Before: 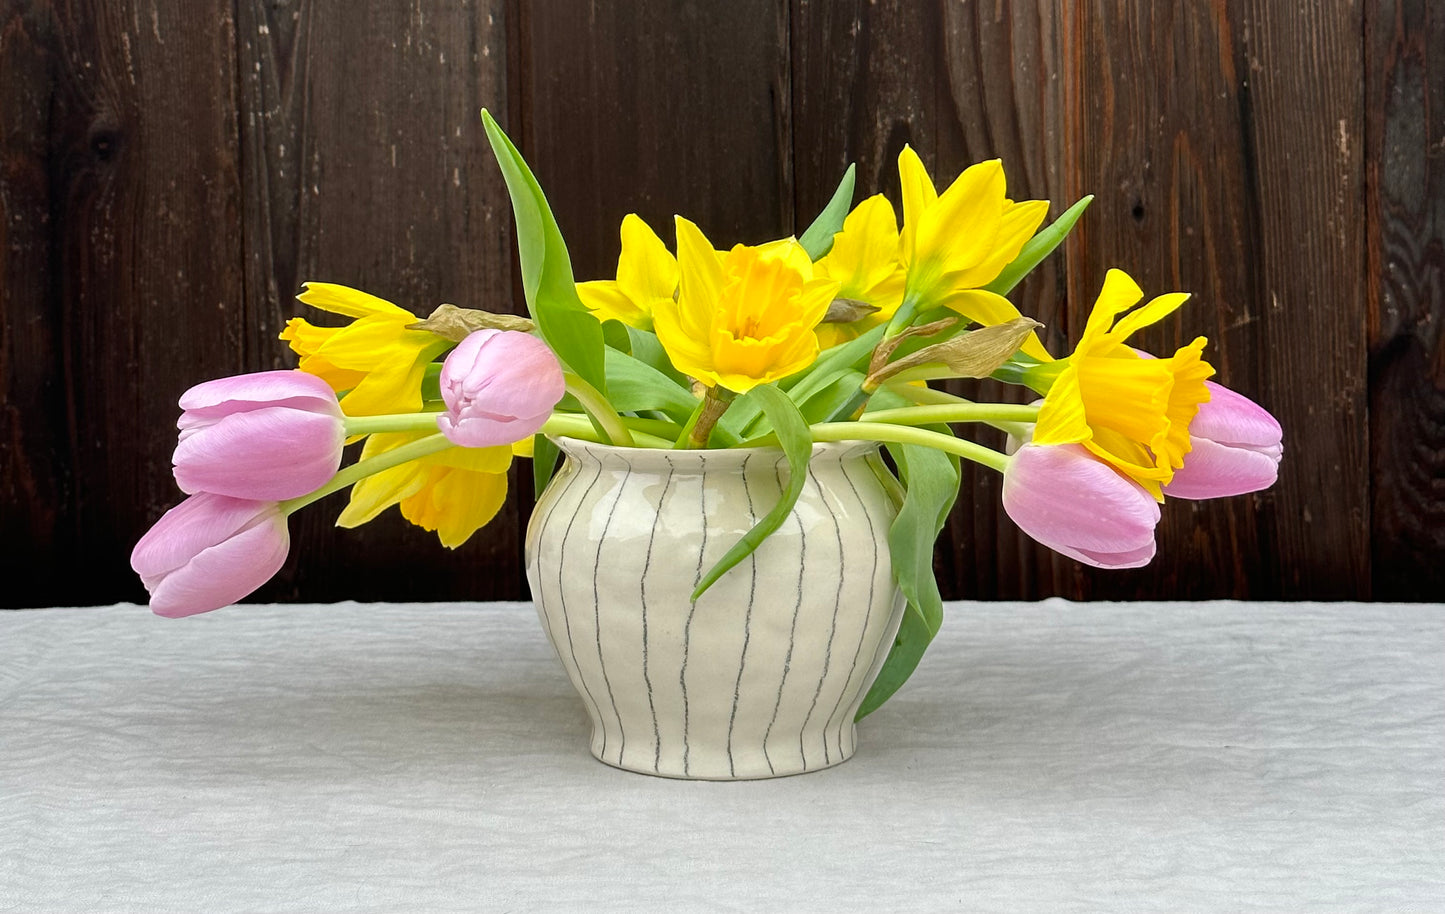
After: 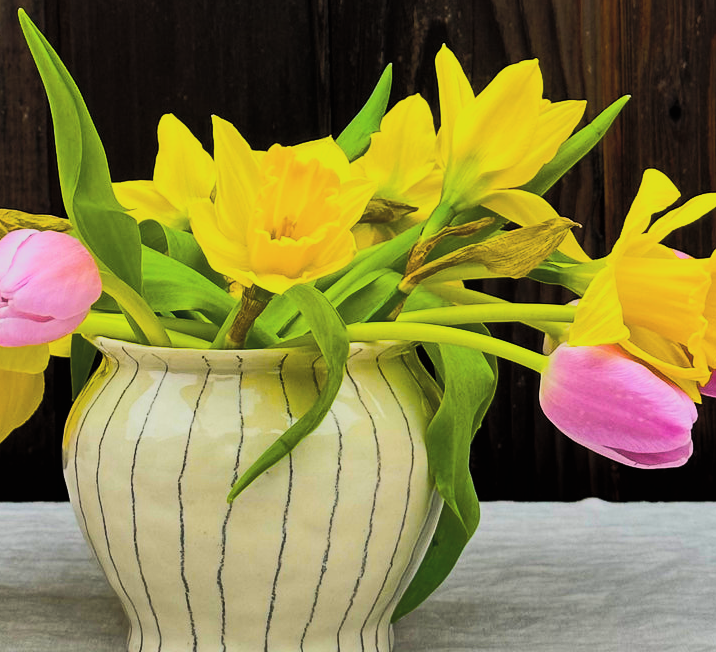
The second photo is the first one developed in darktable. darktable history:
crop: left 32.075%, top 10.976%, right 18.355%, bottom 17.596%
filmic rgb: black relative exposure -16 EV, white relative exposure 6.92 EV, hardness 4.7
contrast brightness saturation: brightness 0.15
color balance rgb: linear chroma grading › global chroma 40.15%, perceptual saturation grading › global saturation 60.58%, perceptual saturation grading › highlights 20.44%, perceptual saturation grading › shadows -50.36%, perceptual brilliance grading › highlights 2.19%, perceptual brilliance grading › mid-tones -50.36%, perceptual brilliance grading › shadows -50.36%
